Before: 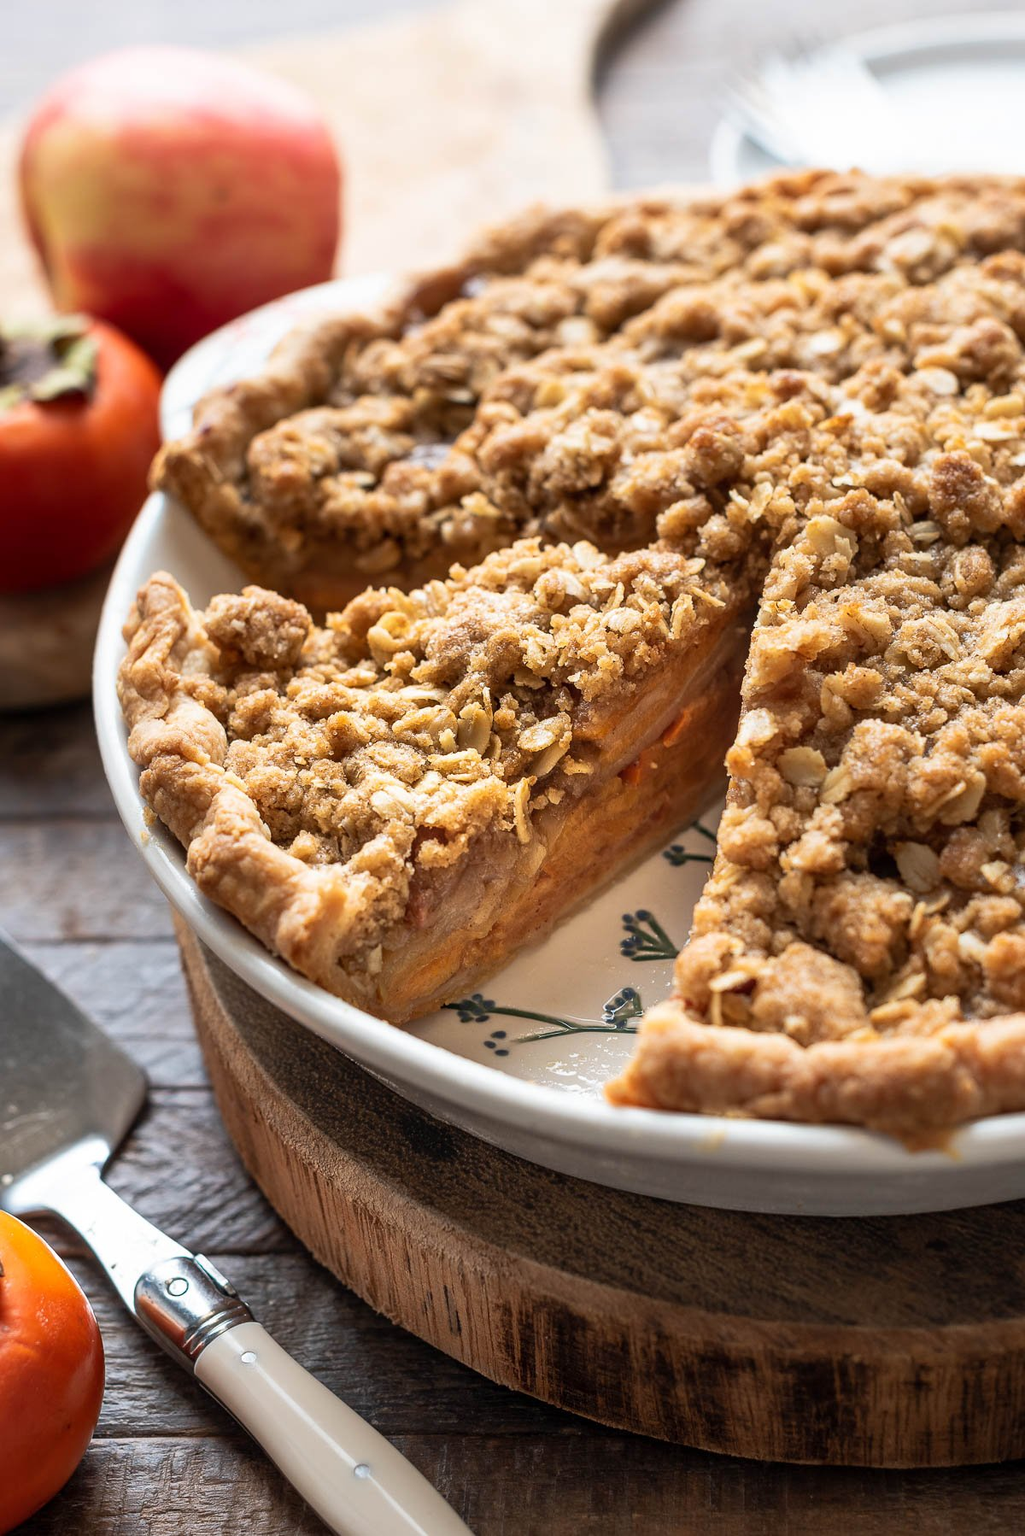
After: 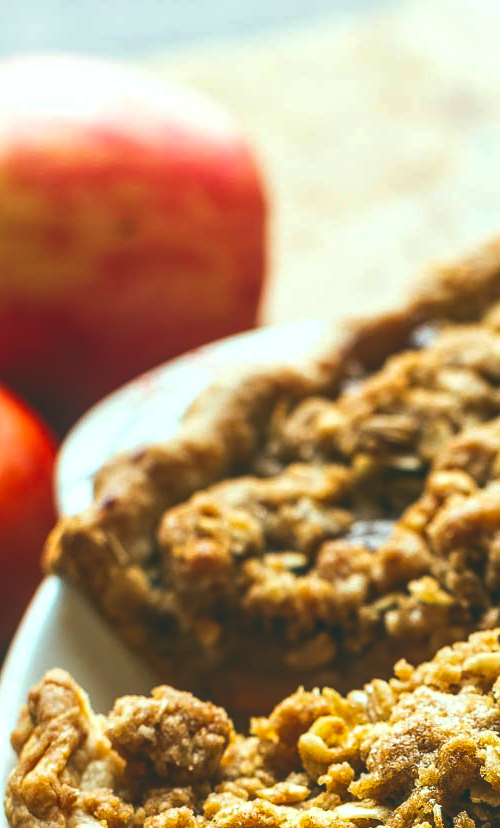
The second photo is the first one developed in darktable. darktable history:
crop and rotate: left 11.044%, top 0.105%, right 47.237%, bottom 53.799%
contrast brightness saturation: contrast 0.097, brightness -0.276, saturation 0.14
color balance rgb: shadows lift › chroma 2.002%, shadows lift › hue 183.52°, global offset › luminance -0.469%, perceptual saturation grading › global saturation 4.104%, contrast 4.978%
local contrast: on, module defaults
exposure: black level correction -0.086, compensate highlight preservation false
color correction: highlights a* -7.63, highlights b* 1.38, shadows a* -3.87, saturation 1.4
